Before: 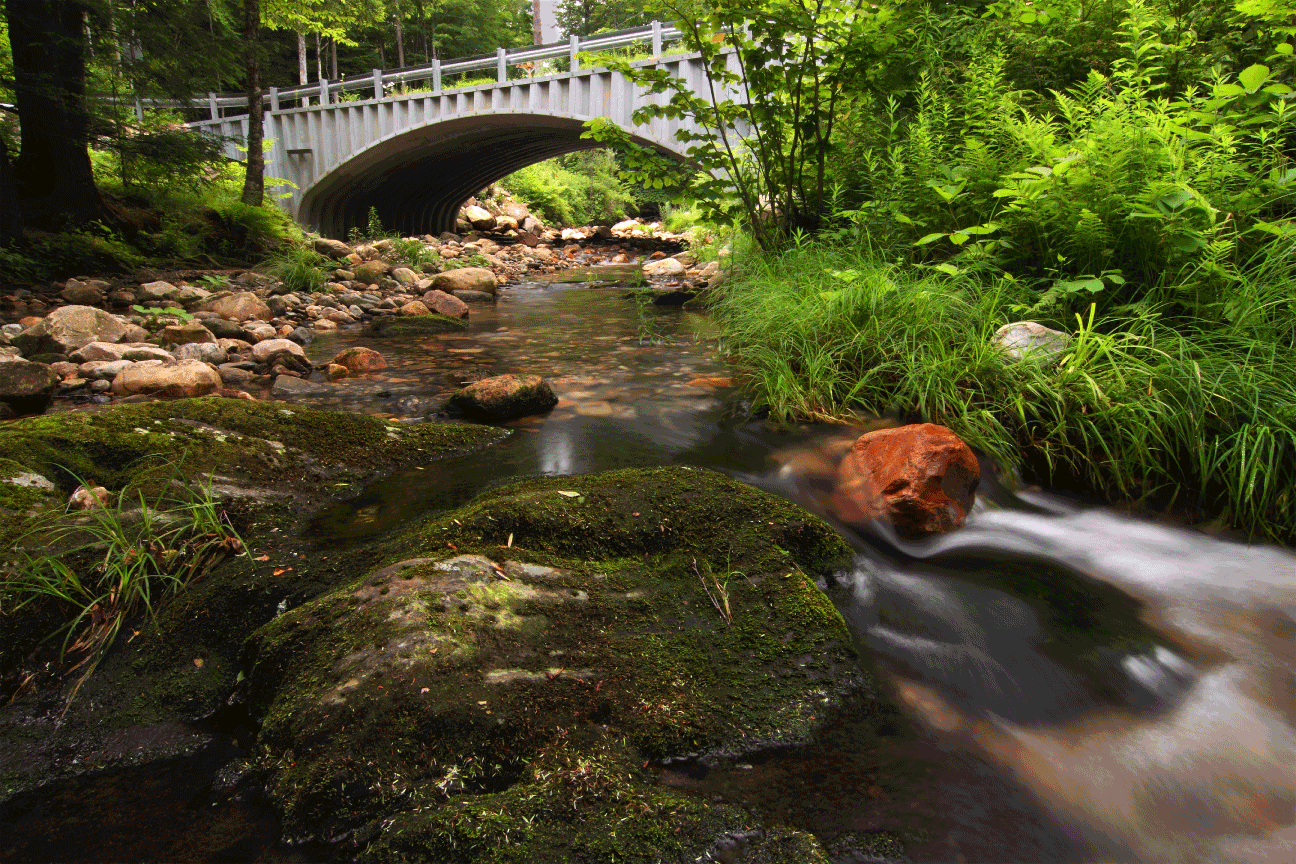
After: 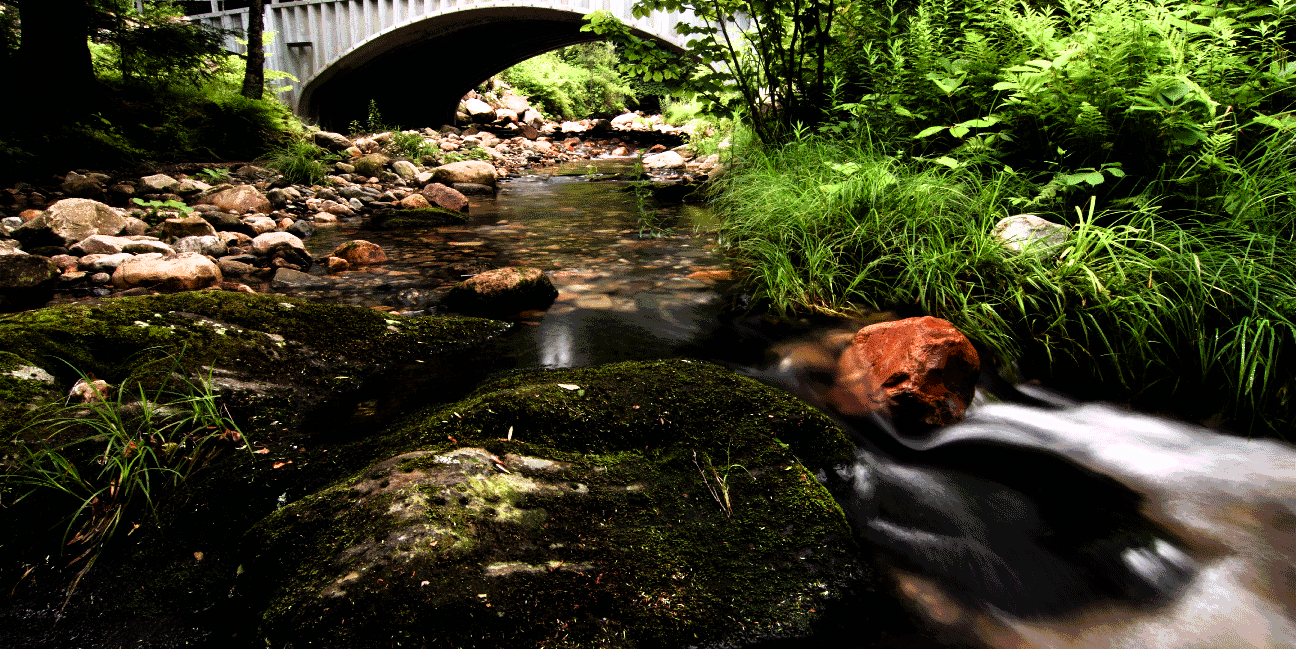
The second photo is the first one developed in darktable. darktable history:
color correction: highlights b* -0.037, saturation 1.13
crop and rotate: top 12.417%, bottom 12.466%
filmic rgb: black relative exposure -8.3 EV, white relative exposure 2.21 EV, threshold 3.03 EV, hardness 7.05, latitude 84.91%, contrast 1.695, highlights saturation mix -4.39%, shadows ↔ highlights balance -2.91%, iterations of high-quality reconstruction 0, enable highlight reconstruction true
